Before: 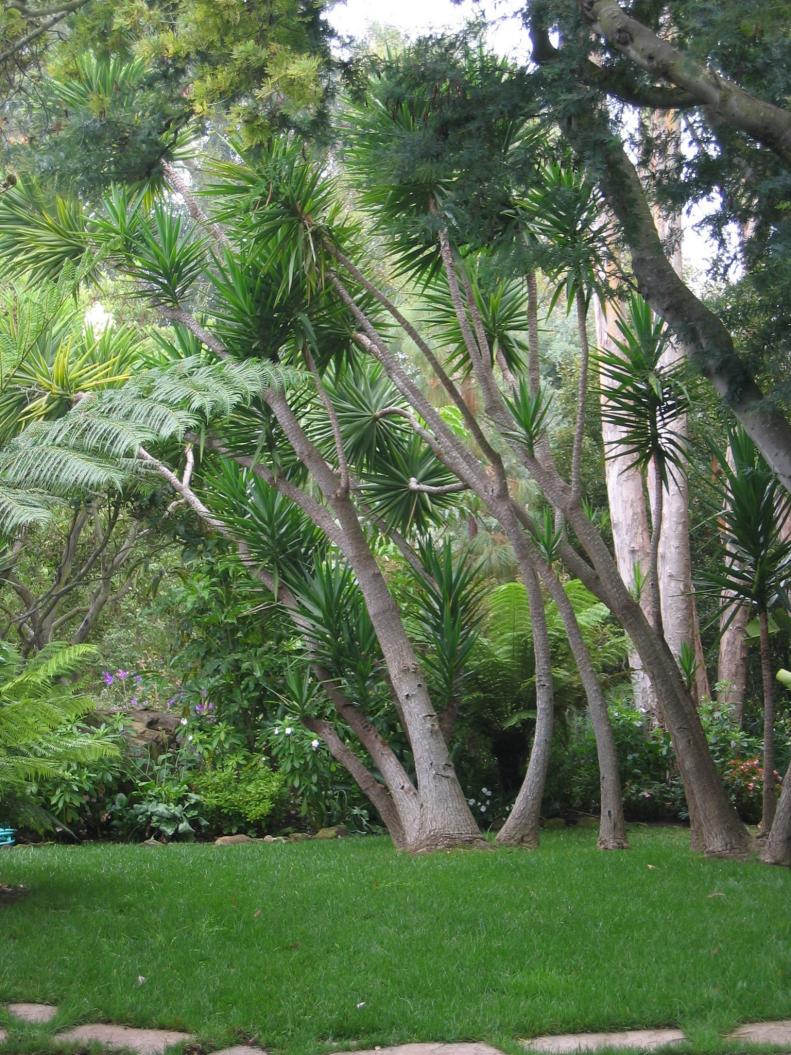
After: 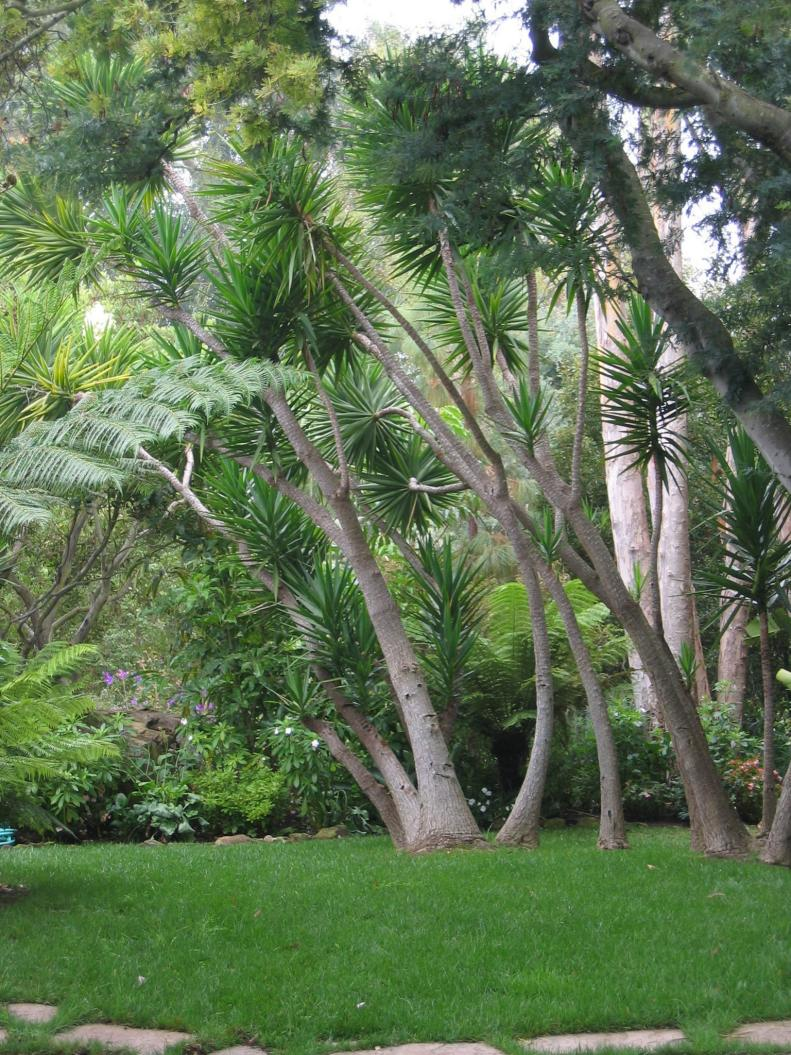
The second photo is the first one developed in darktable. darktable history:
shadows and highlights: shadows 59.67, highlights -60.26, soften with gaussian
